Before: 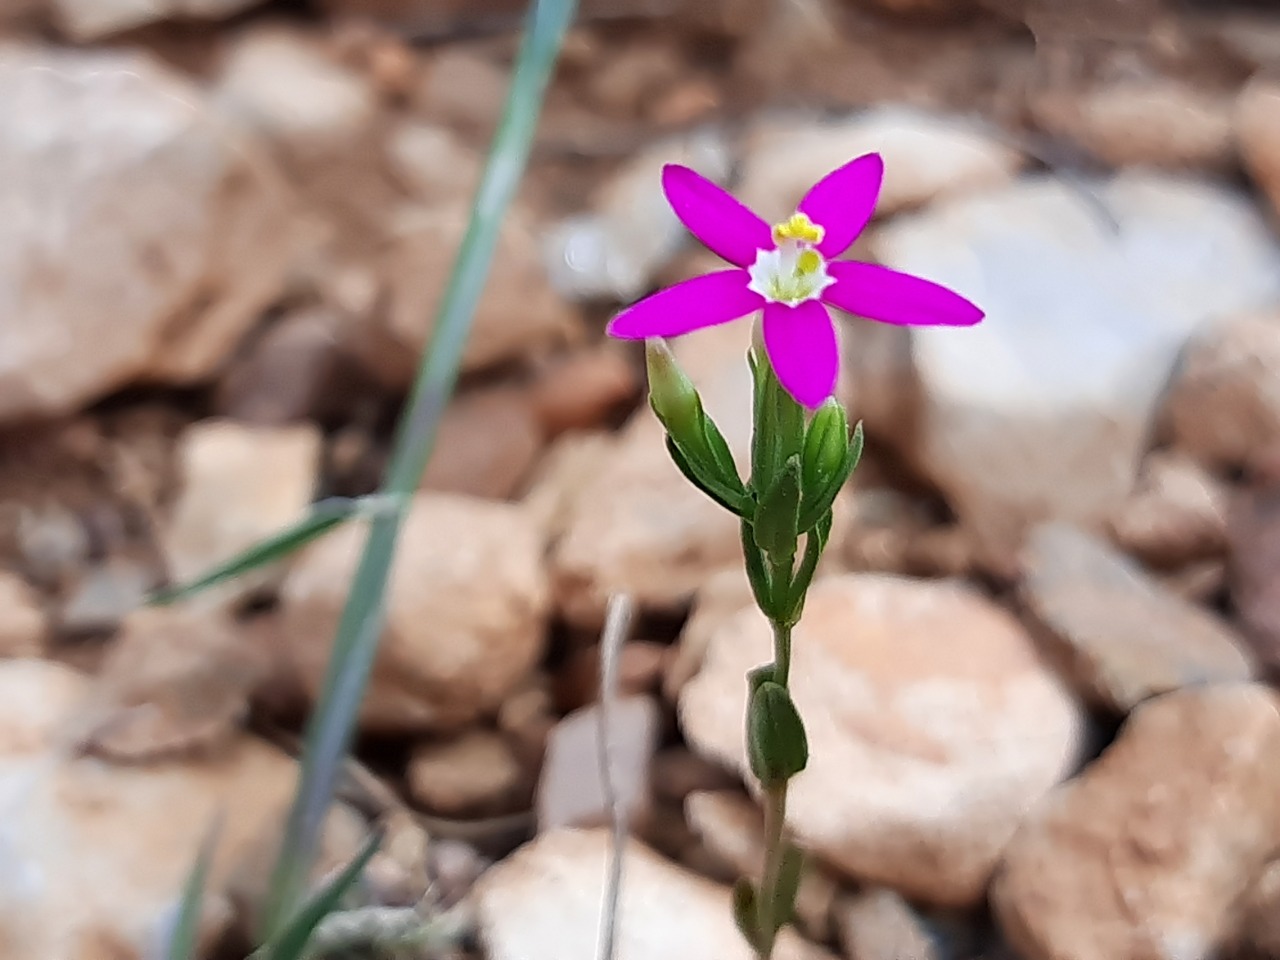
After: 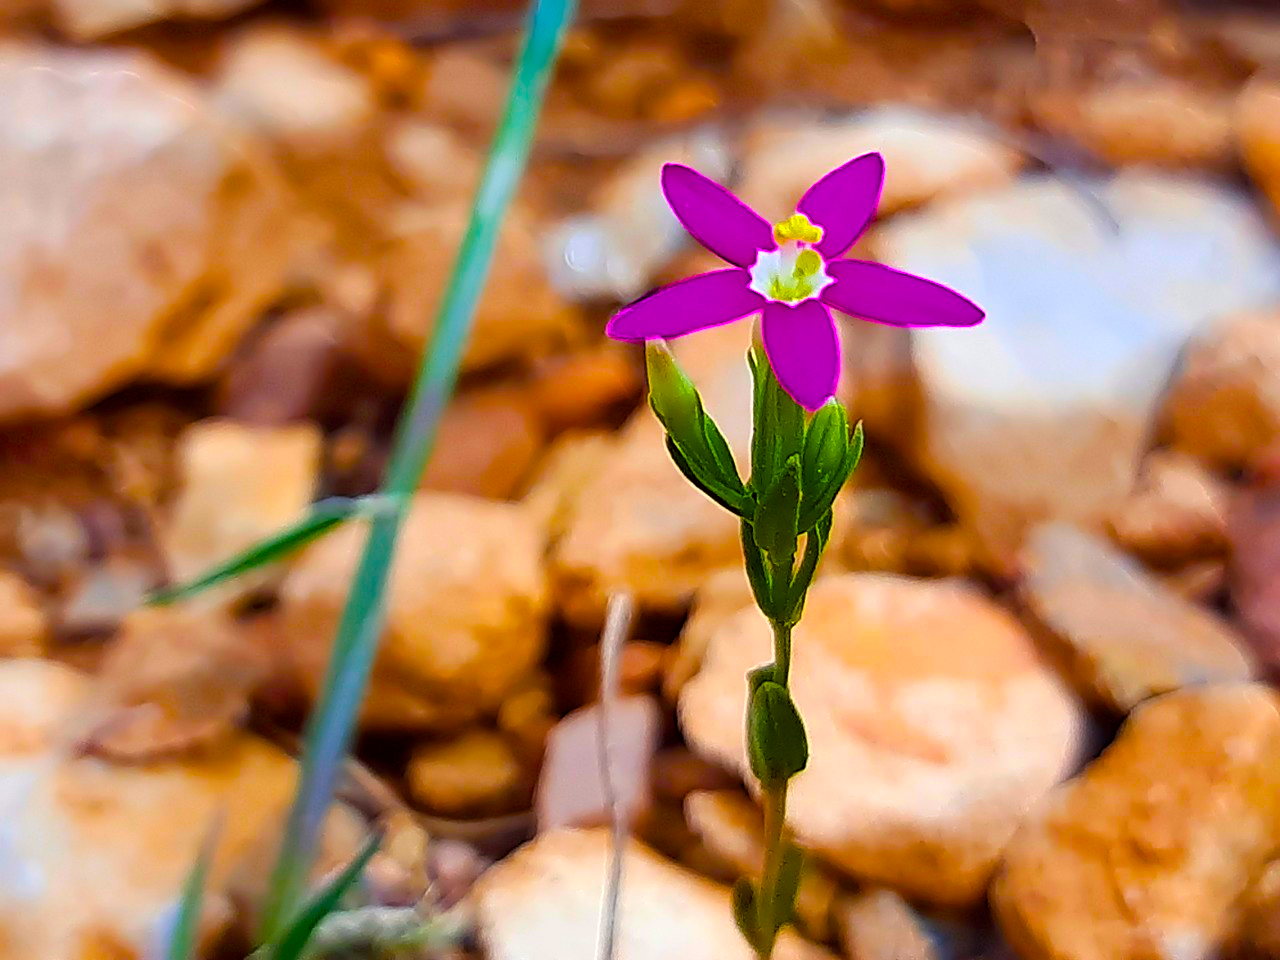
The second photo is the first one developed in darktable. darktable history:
color balance rgb: linear chroma grading › global chroma 14.557%, perceptual saturation grading › global saturation 99.201%, global vibrance 44.753%
color correction: highlights a* -0.9, highlights b* 4.6, shadows a* 3.67
sharpen: on, module defaults
